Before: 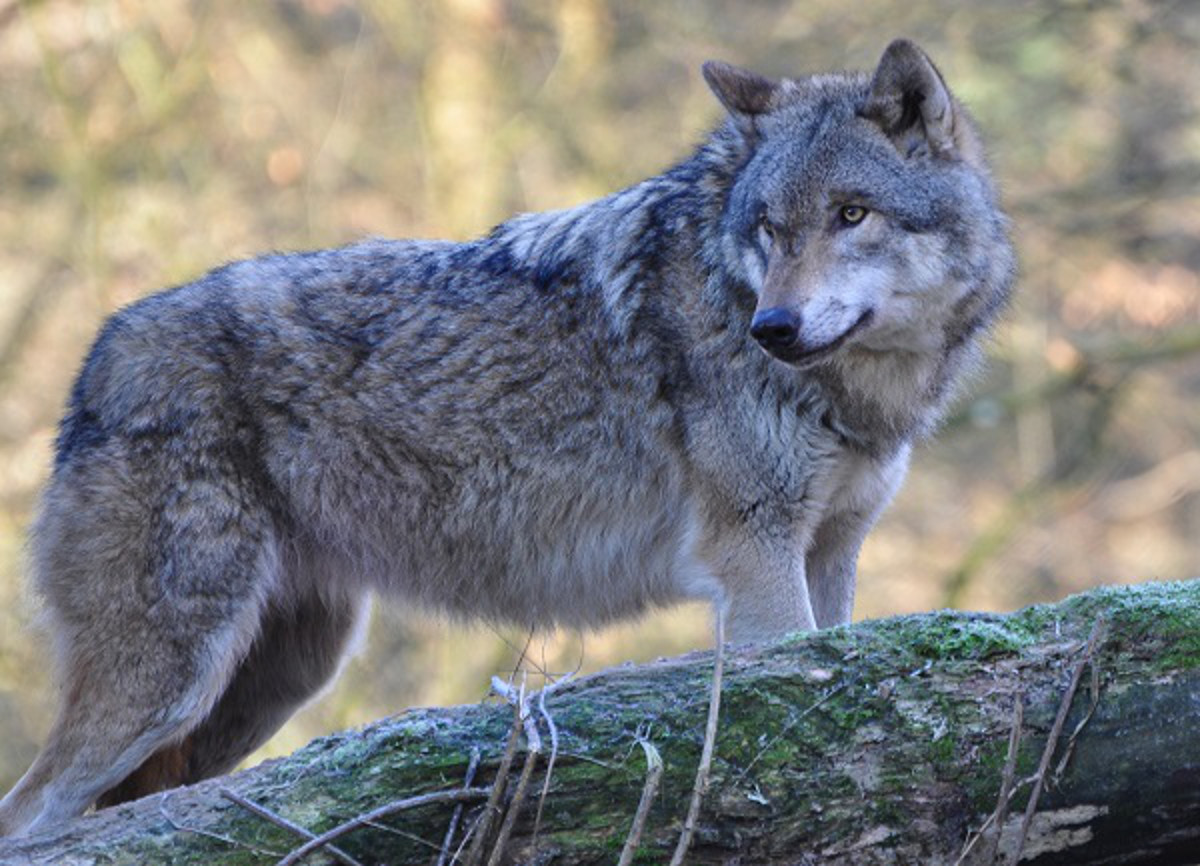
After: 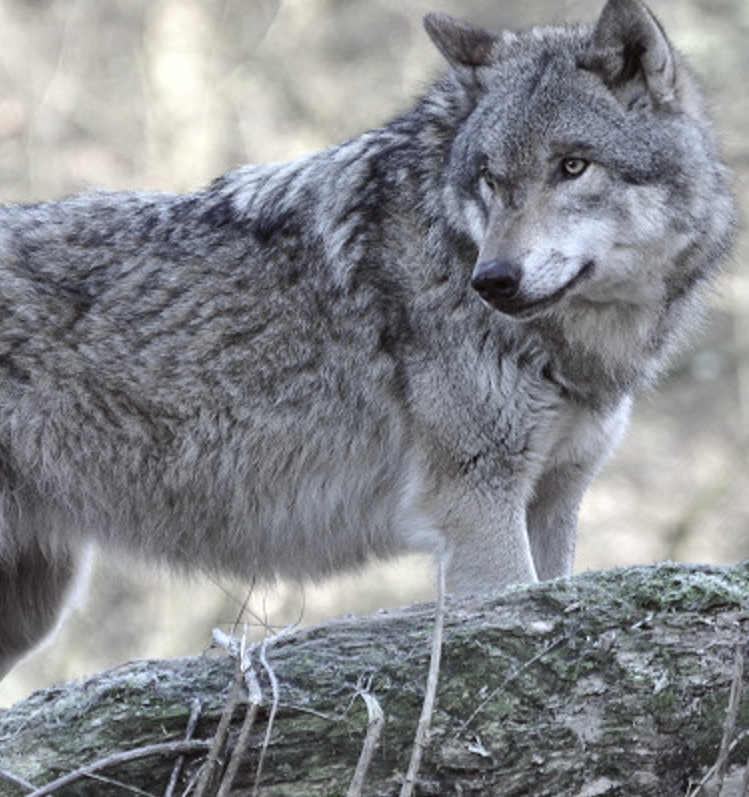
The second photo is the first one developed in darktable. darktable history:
color correction: highlights a* -3.5, highlights b* -6.55, shadows a* 3.21, shadows b* 5.23
shadows and highlights: radius 109.86, shadows 51.27, white point adjustment 9.13, highlights -5.12, soften with gaussian
crop and rotate: left 23.255%, top 5.629%, right 14.305%, bottom 2.327%
color zones: curves: ch1 [(0, 0.34) (0.143, 0.164) (0.286, 0.152) (0.429, 0.176) (0.571, 0.173) (0.714, 0.188) (0.857, 0.199) (1, 0.34)]
